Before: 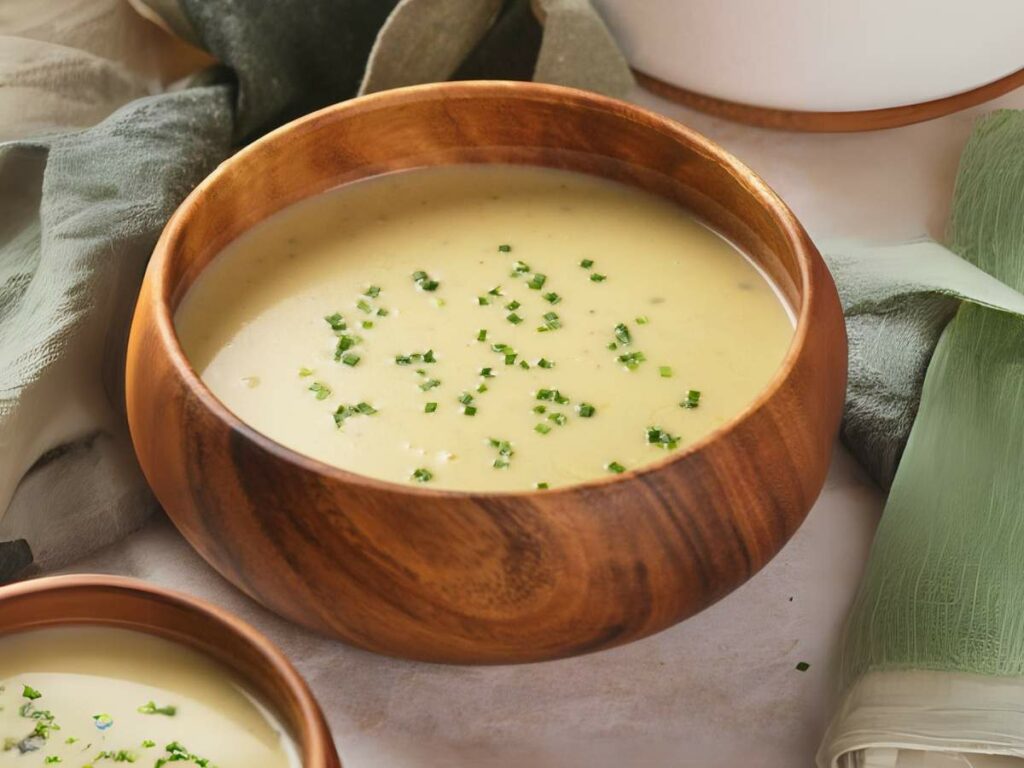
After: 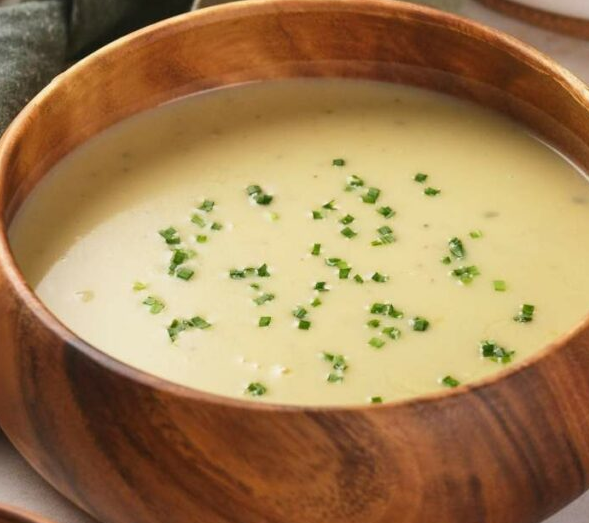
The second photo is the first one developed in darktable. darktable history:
crop: left 16.223%, top 11.32%, right 26.236%, bottom 20.553%
